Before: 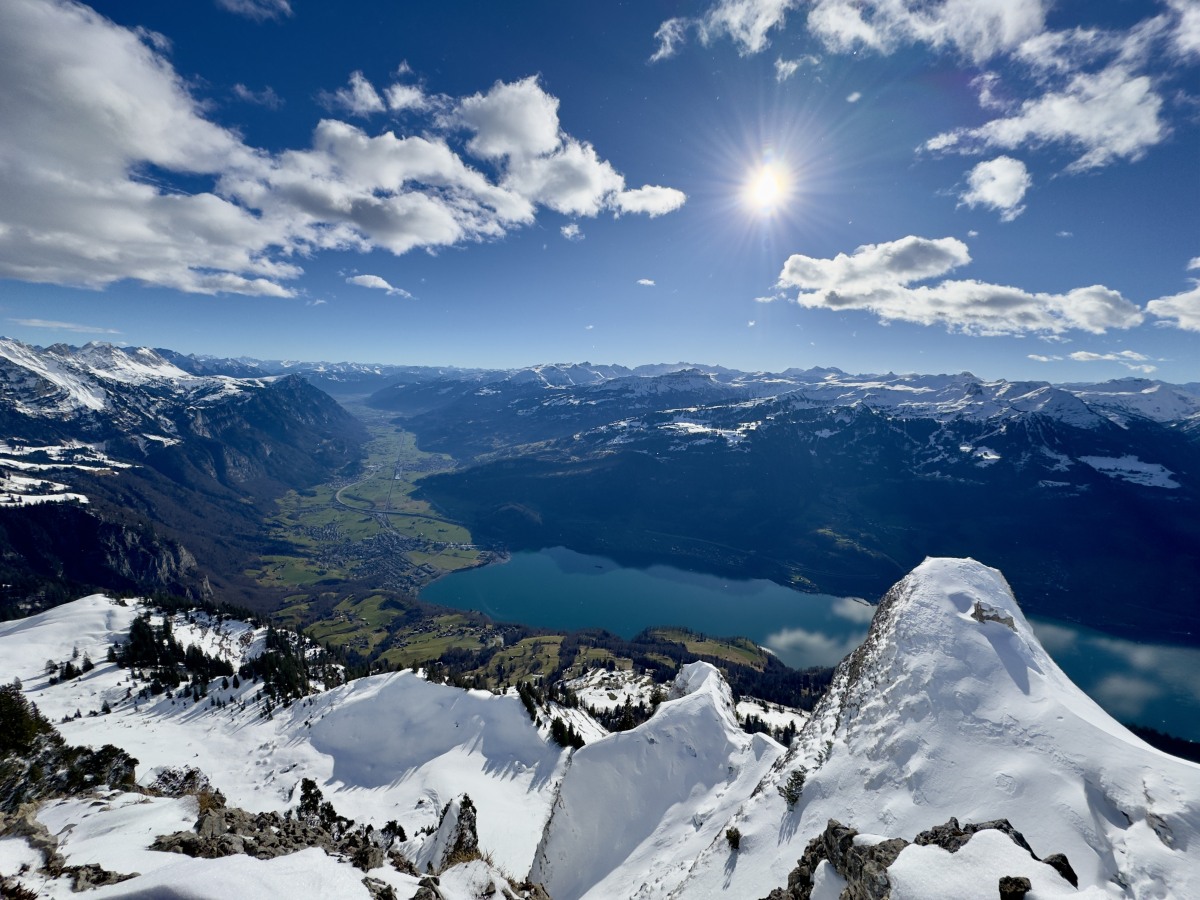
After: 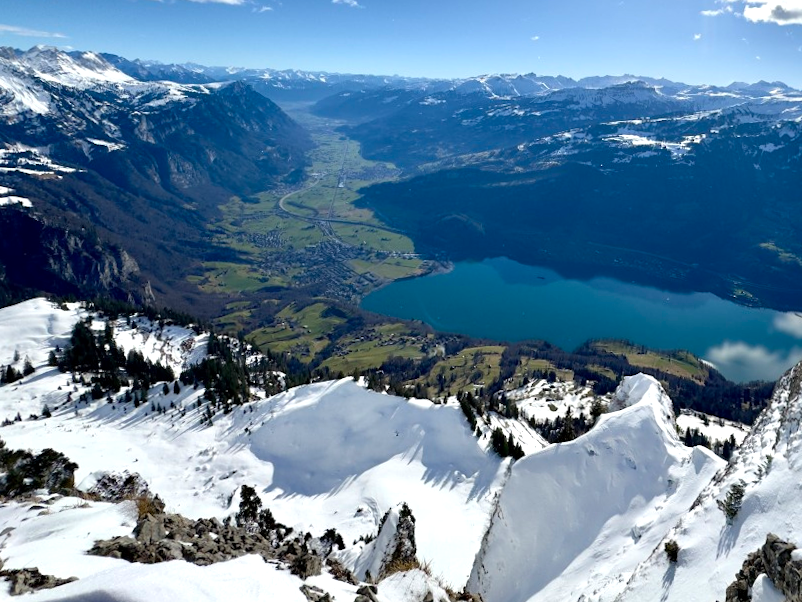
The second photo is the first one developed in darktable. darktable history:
crop and rotate: angle -0.82°, left 3.85%, top 31.828%, right 27.992%
exposure: black level correction 0.001, exposure 0.5 EV, compensate exposure bias true, compensate highlight preservation false
